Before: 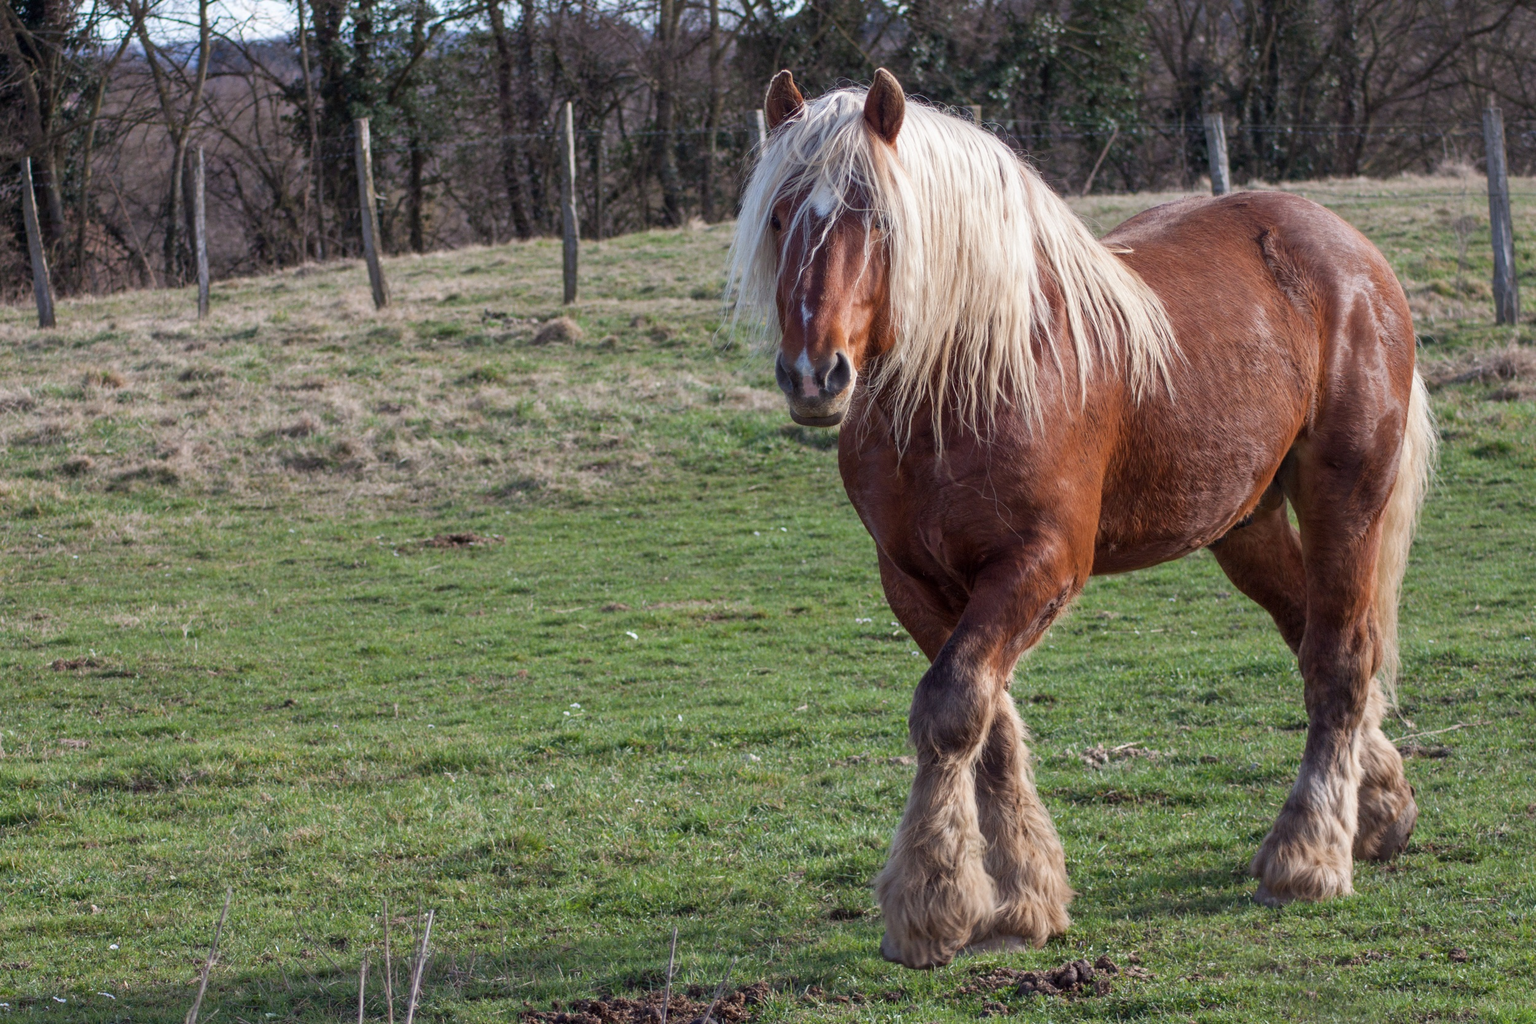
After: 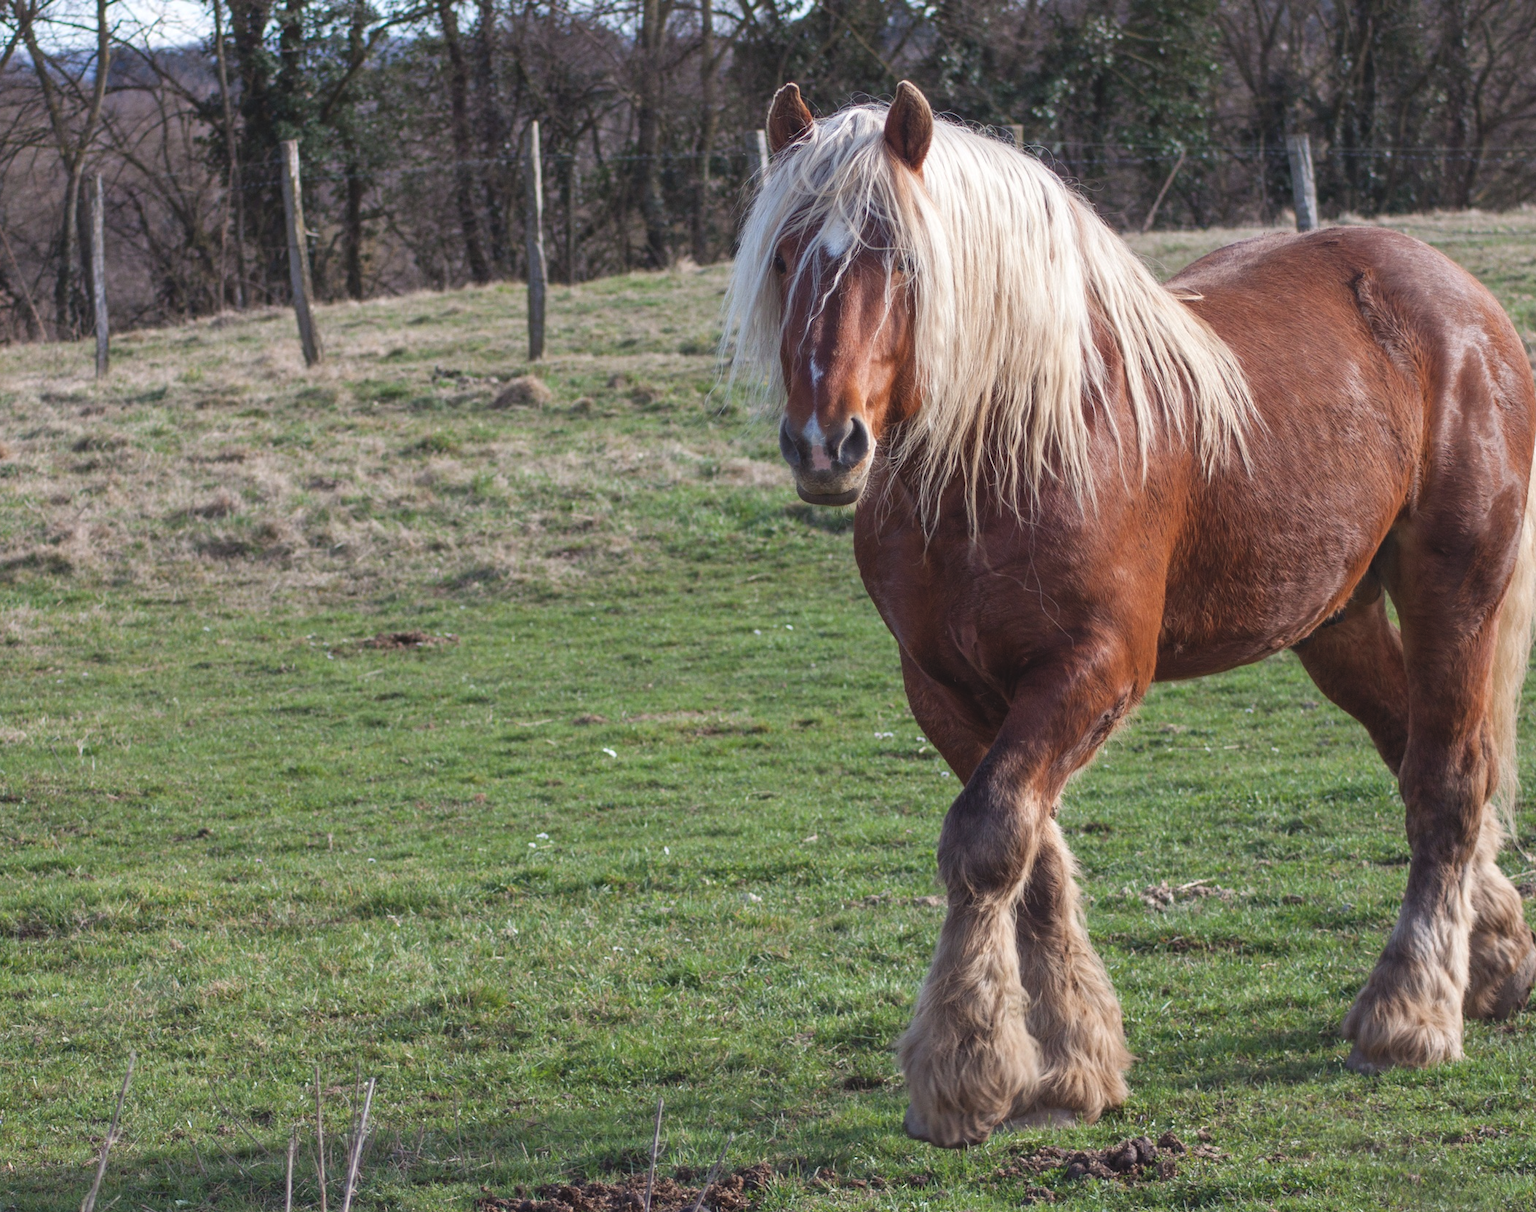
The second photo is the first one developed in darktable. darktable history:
exposure: black level correction -0.008, exposure 0.066 EV, compensate highlight preservation false
crop: left 7.675%, right 7.847%
